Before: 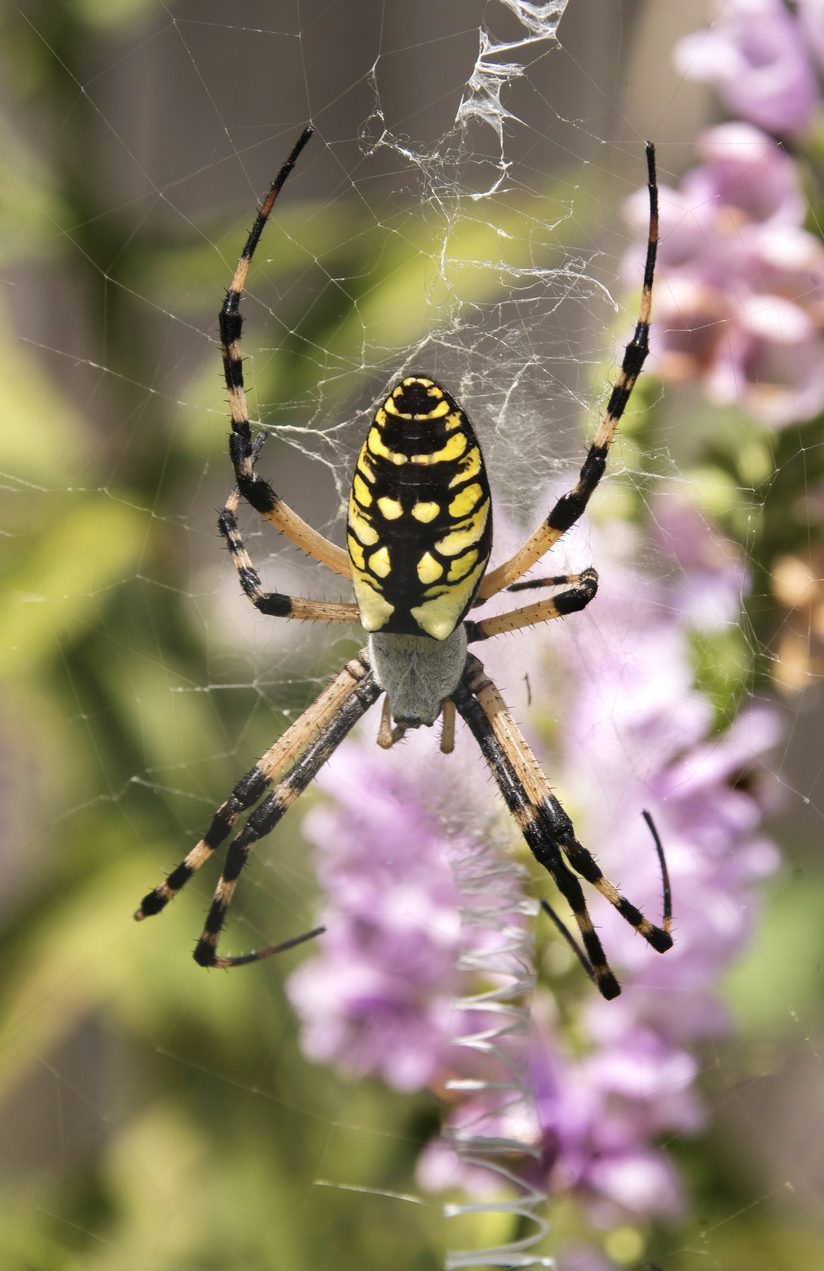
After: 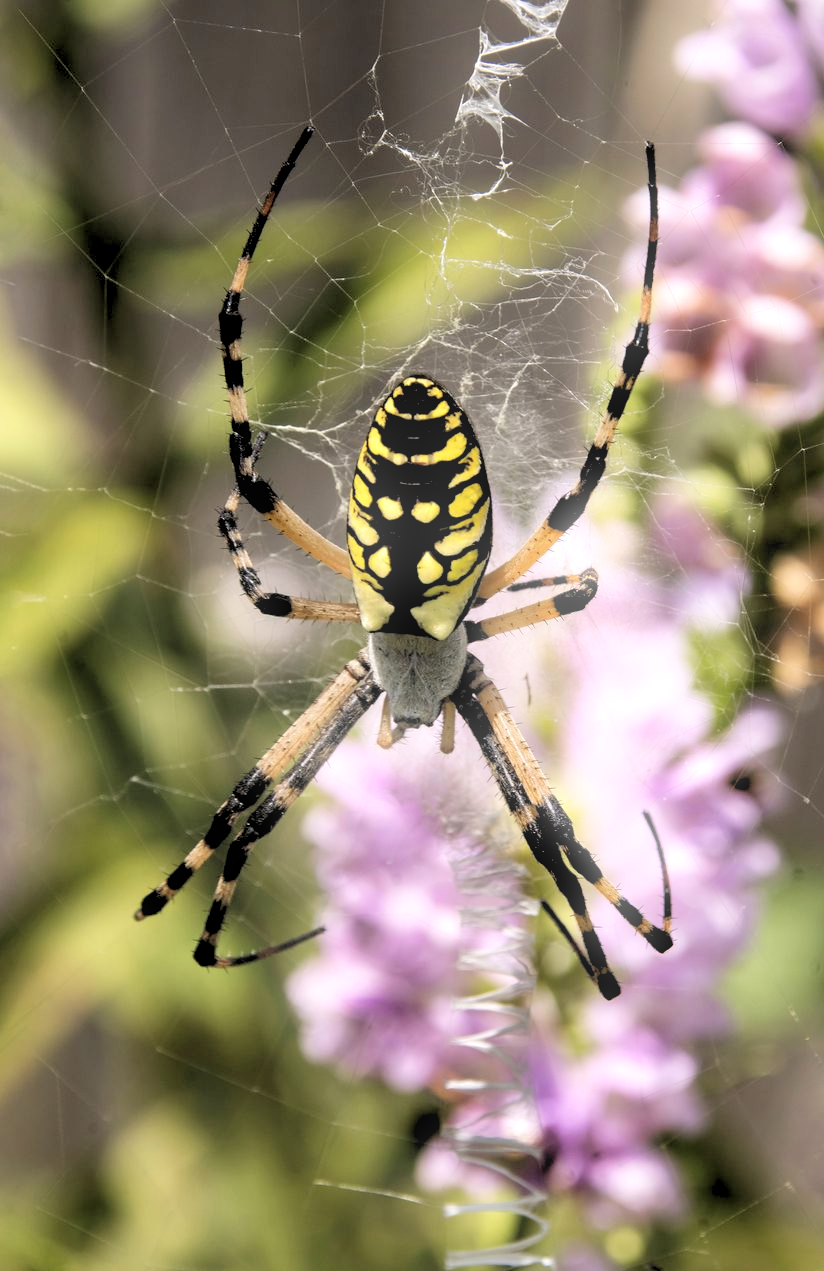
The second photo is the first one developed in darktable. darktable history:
rgb levels: levels [[0.029, 0.461, 0.922], [0, 0.5, 1], [0, 0.5, 1]]
bloom: size 5%, threshold 95%, strength 15%
